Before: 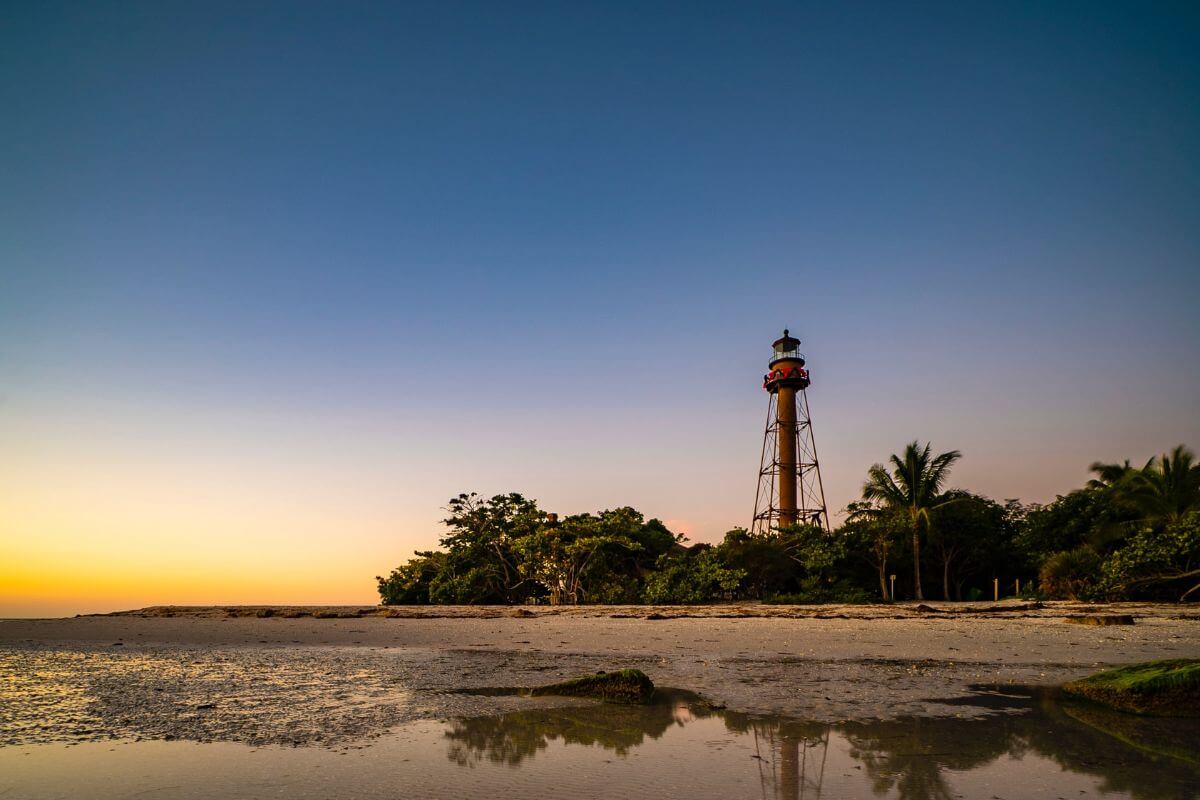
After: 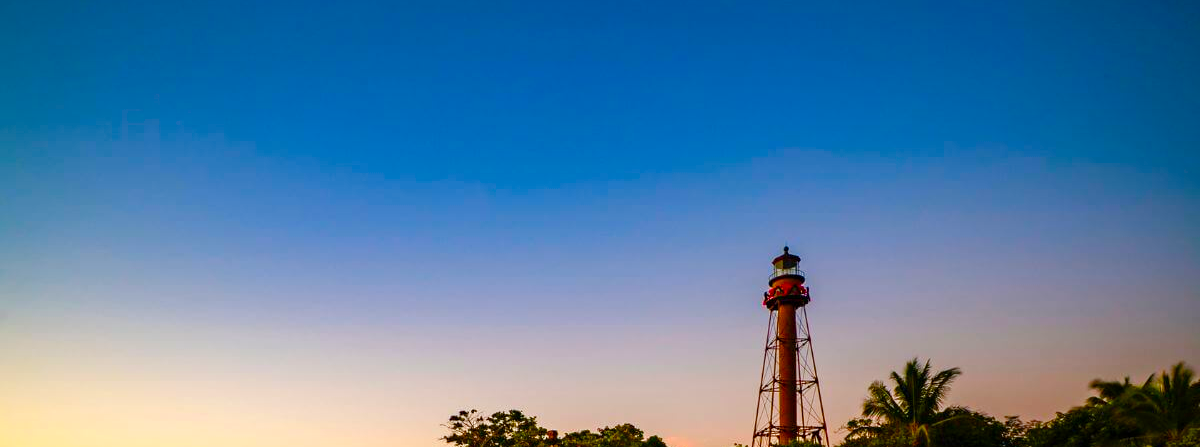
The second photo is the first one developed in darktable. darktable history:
crop and rotate: top 10.468%, bottom 33.563%
contrast brightness saturation: saturation 0.486
color balance rgb: power › hue 311.5°, perceptual saturation grading › global saturation 20%, perceptual saturation grading › highlights -50.149%, perceptual saturation grading › shadows 30.551%, global vibrance 20%
